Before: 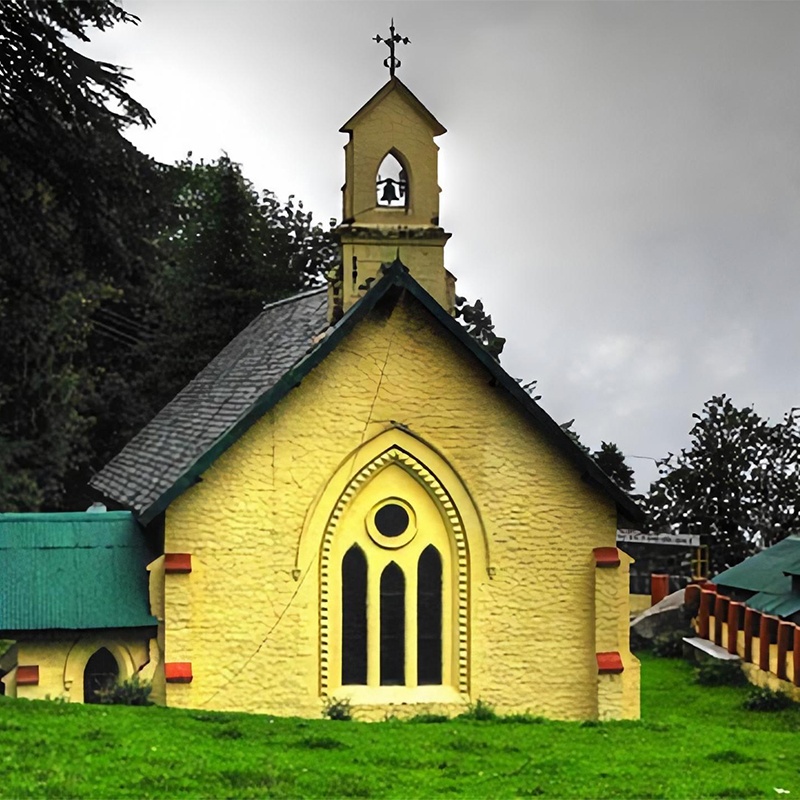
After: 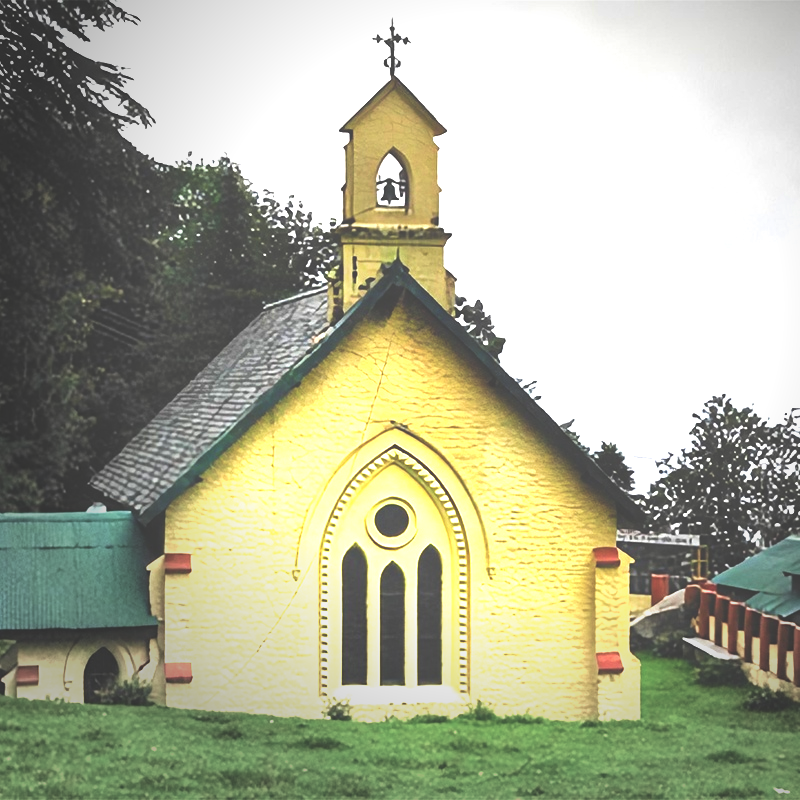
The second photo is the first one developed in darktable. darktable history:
exposure: black level correction -0.023, exposure 1.397 EV, compensate highlight preservation false
velvia: on, module defaults
vignetting: fall-off start 73.57%, center (0.22, -0.235)
